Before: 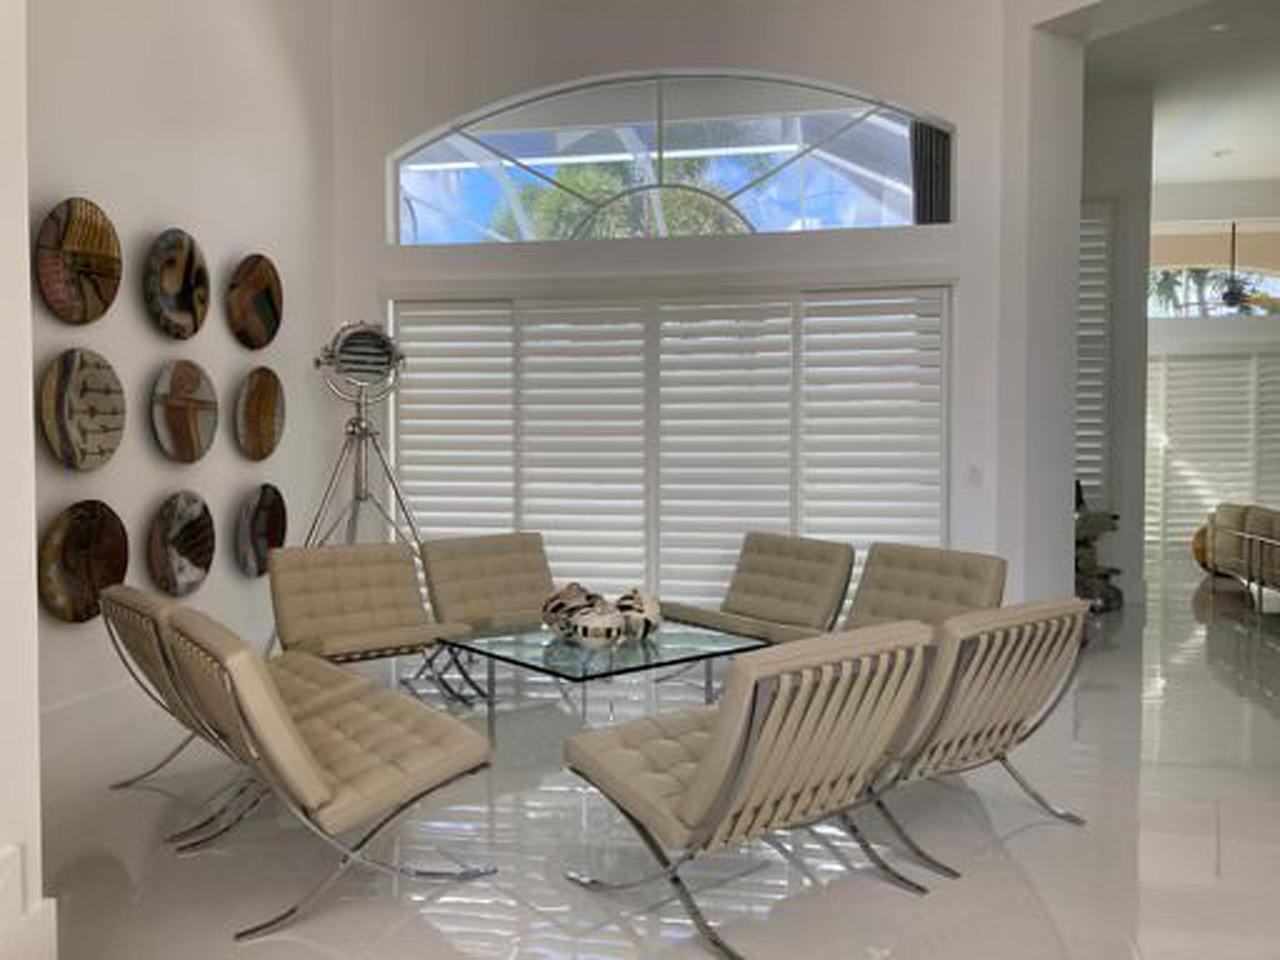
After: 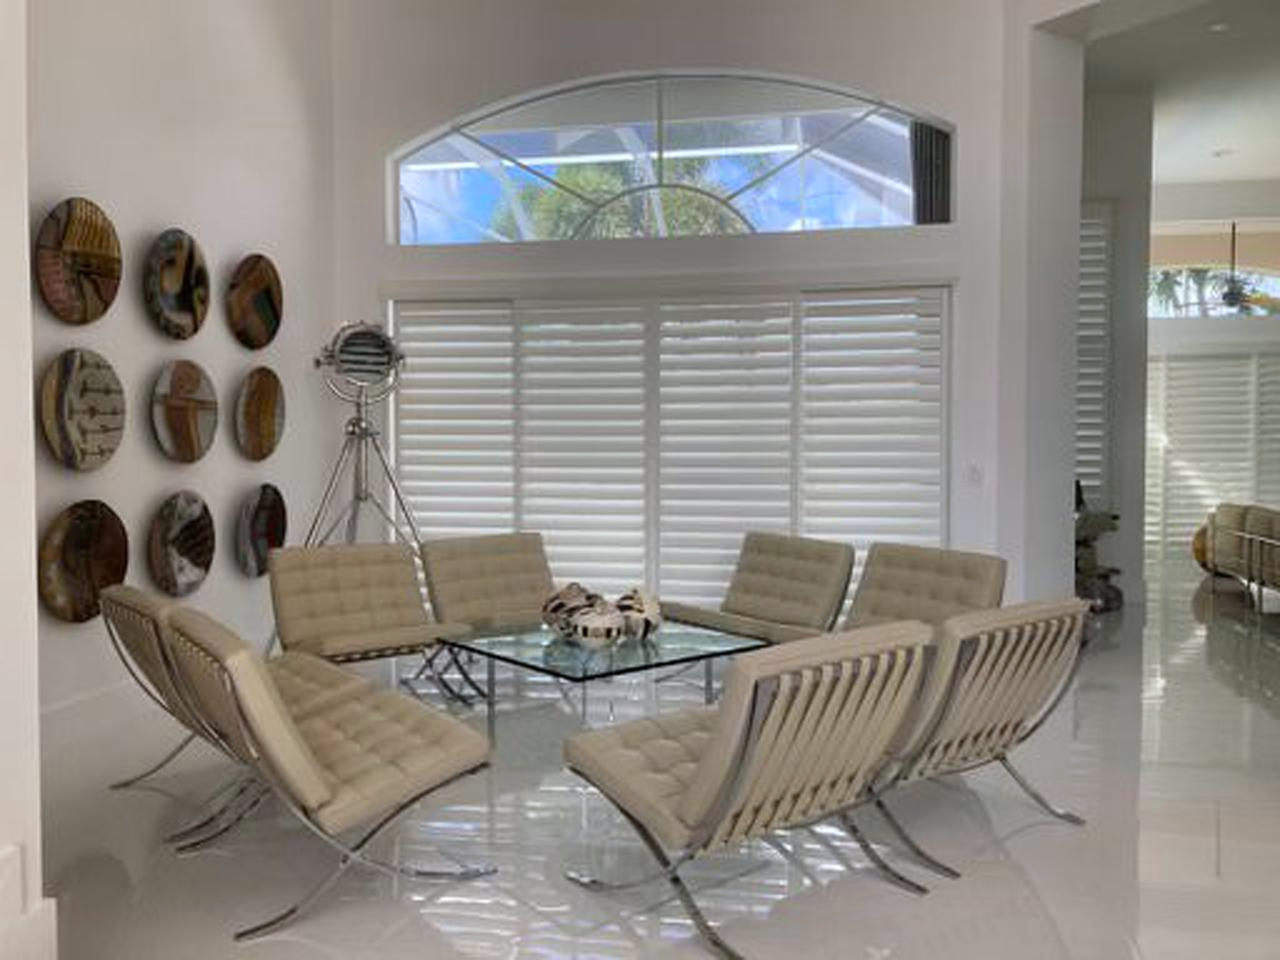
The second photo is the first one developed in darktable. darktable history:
bloom: size 5%, threshold 95%, strength 15%
white balance: red 0.988, blue 1.017
